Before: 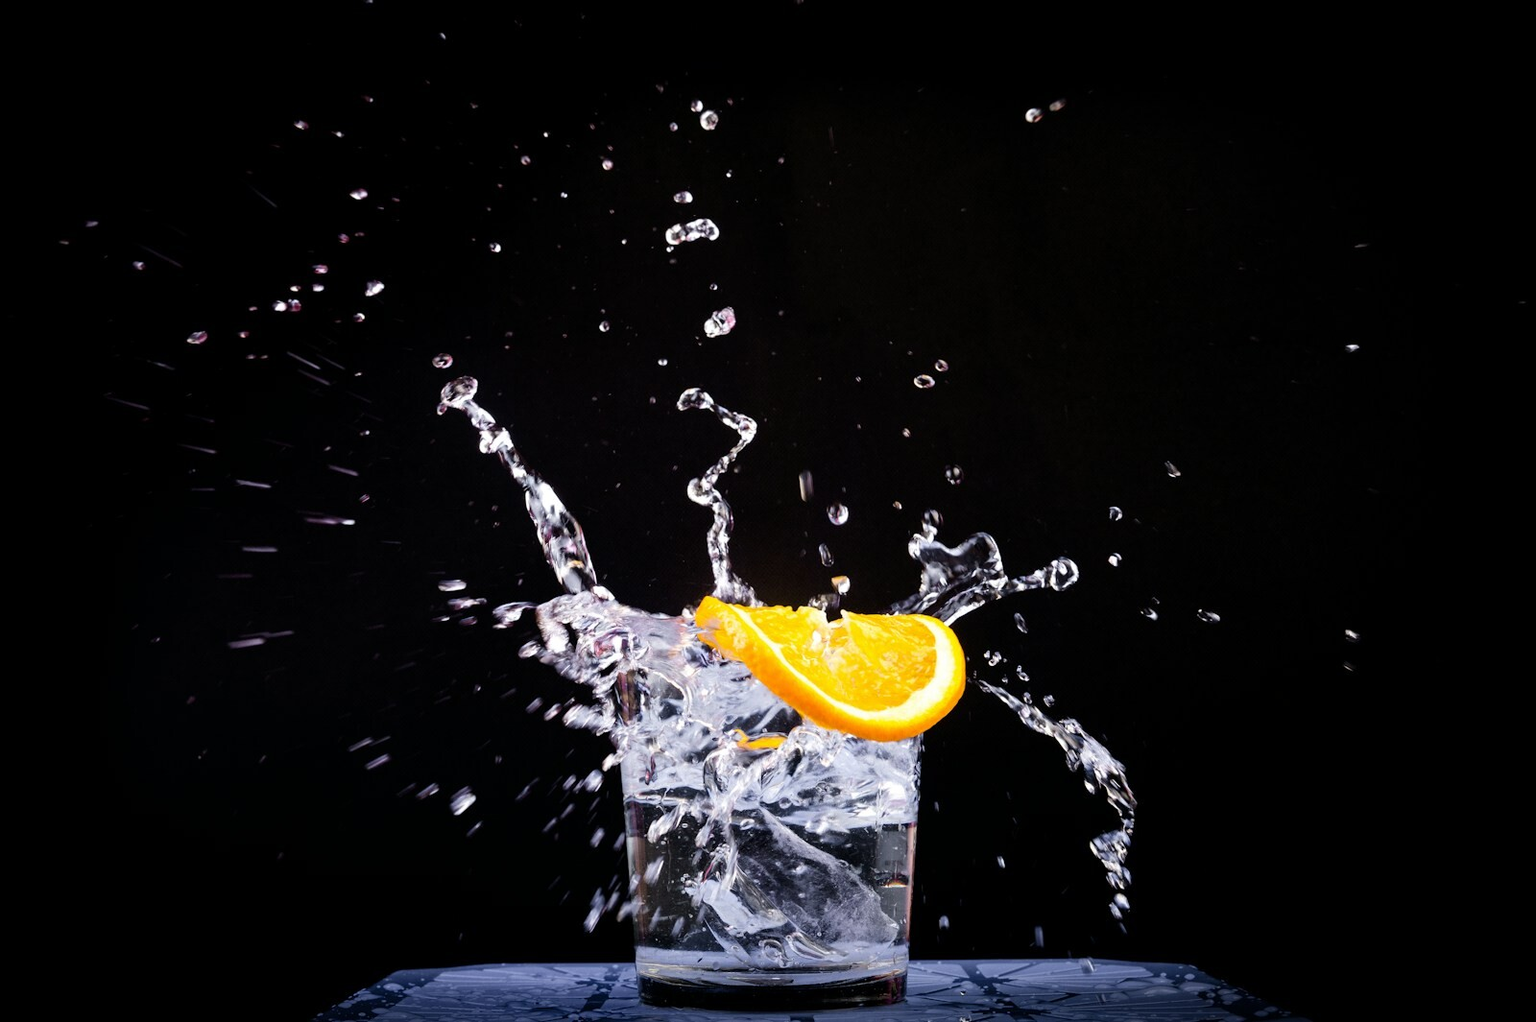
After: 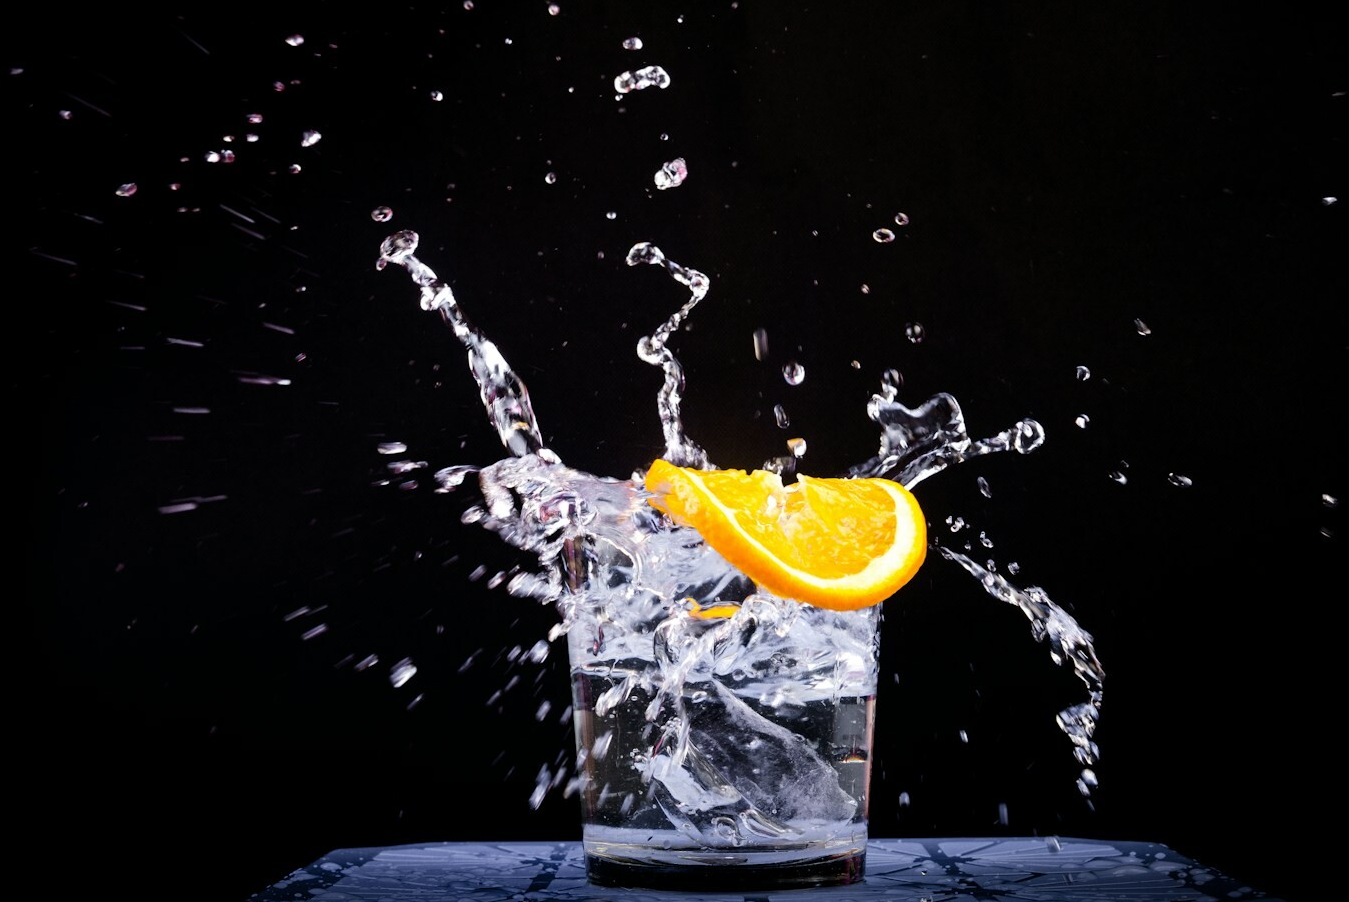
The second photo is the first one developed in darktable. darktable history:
crop and rotate: left 5.012%, top 15.274%, right 10.674%
